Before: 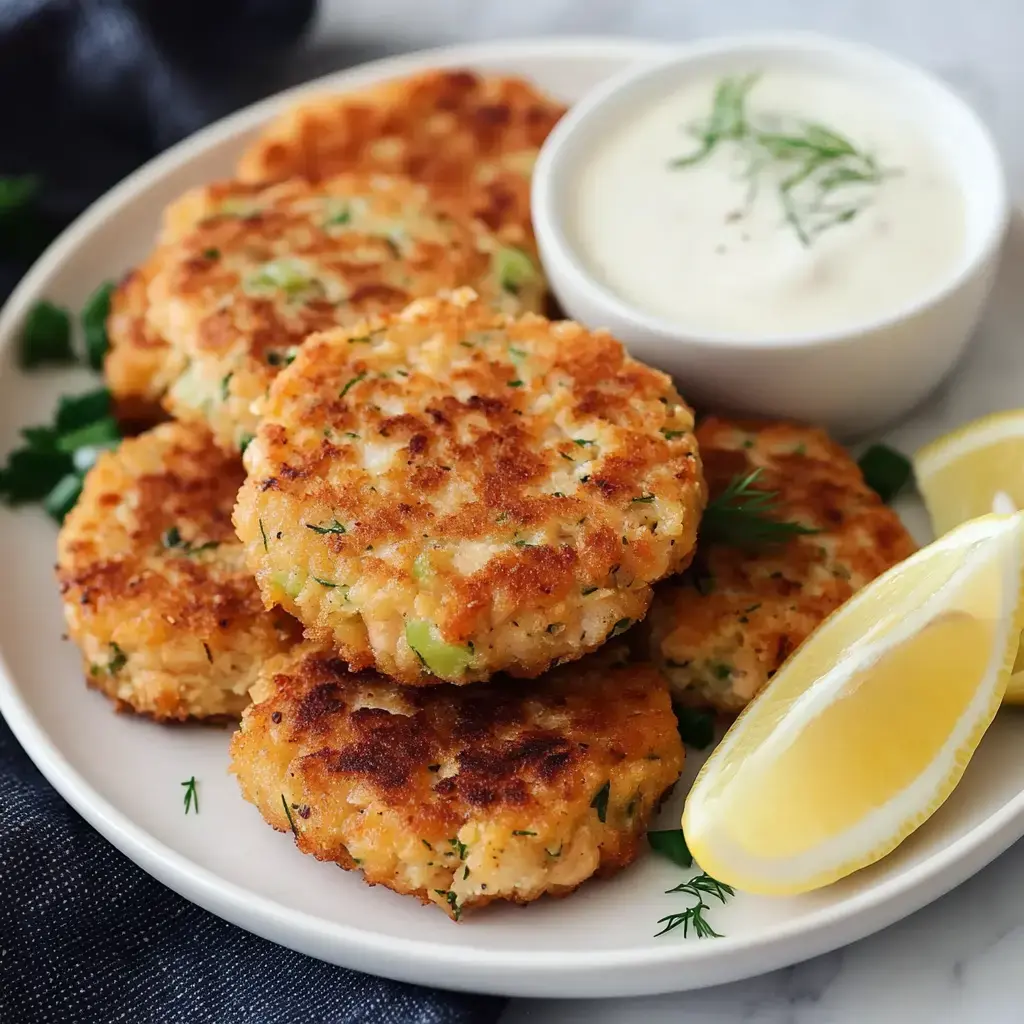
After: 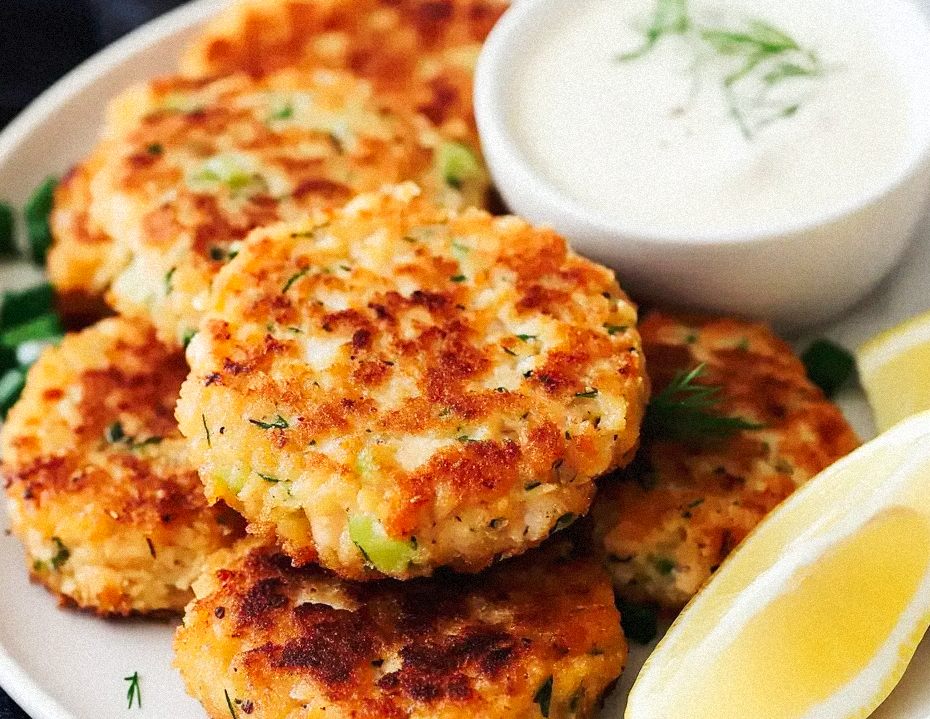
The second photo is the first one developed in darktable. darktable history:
crop: left 5.596%, top 10.314%, right 3.534%, bottom 19.395%
tone curve: curves: ch0 [(0, 0) (0.003, 0.01) (0.011, 0.015) (0.025, 0.023) (0.044, 0.038) (0.069, 0.058) (0.1, 0.093) (0.136, 0.134) (0.177, 0.176) (0.224, 0.221) (0.277, 0.282) (0.335, 0.36) (0.399, 0.438) (0.468, 0.54) (0.543, 0.632) (0.623, 0.724) (0.709, 0.814) (0.801, 0.885) (0.898, 0.947) (1, 1)], preserve colors none
grain: mid-tones bias 0%
white balance: emerald 1
